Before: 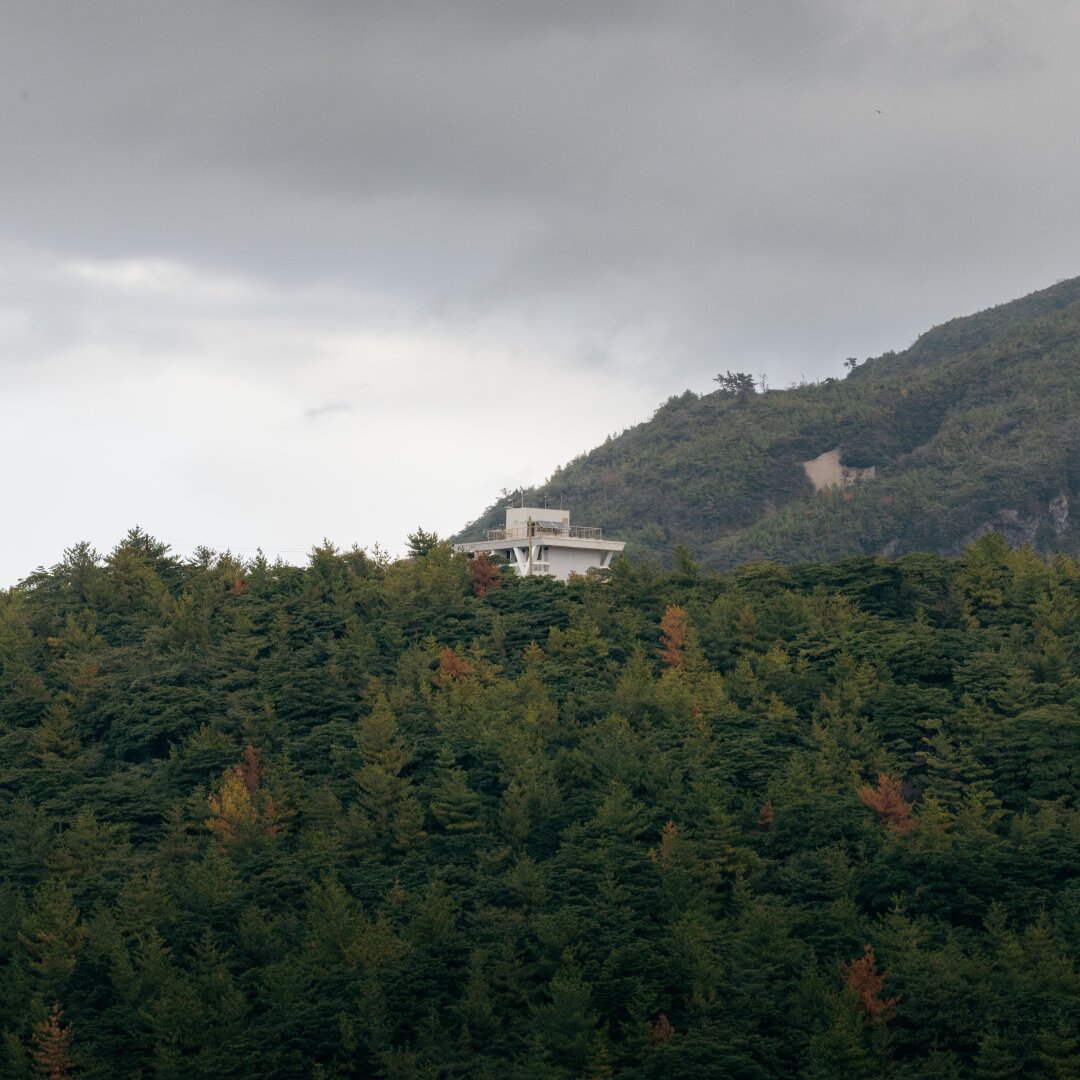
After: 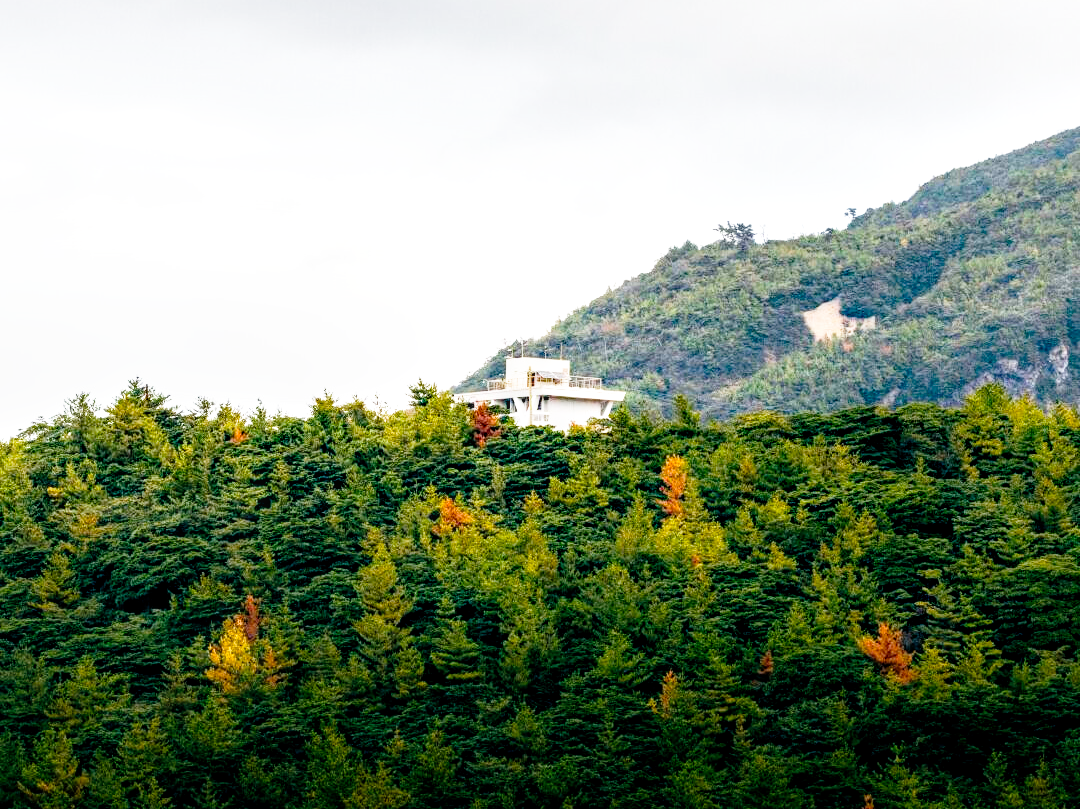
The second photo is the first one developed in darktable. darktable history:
crop: top 13.963%, bottom 11.052%
local contrast: on, module defaults
exposure: black level correction 0.002, exposure -0.107 EV, compensate highlight preservation false
tone equalizer: -8 EV -0.78 EV, -7 EV -0.679 EV, -6 EV -0.572 EV, -5 EV -0.411 EV, -3 EV 0.403 EV, -2 EV 0.6 EV, -1 EV 0.674 EV, +0 EV 0.742 EV
color balance rgb: perceptual saturation grading › global saturation 34.784%, perceptual saturation grading › highlights -25.439%, perceptual saturation grading › shadows 49.684%, perceptual brilliance grading › mid-tones 9.556%, perceptual brilliance grading › shadows 15.334%
haze removal: compatibility mode true, adaptive false
contrast equalizer: y [[0.6 ×6], [0.55 ×6], [0 ×6], [0 ×6], [0 ×6]], mix 0.578
base curve: curves: ch0 [(0, 0) (0.012, 0.01) (0.073, 0.168) (0.31, 0.711) (0.645, 0.957) (1, 1)], preserve colors none
